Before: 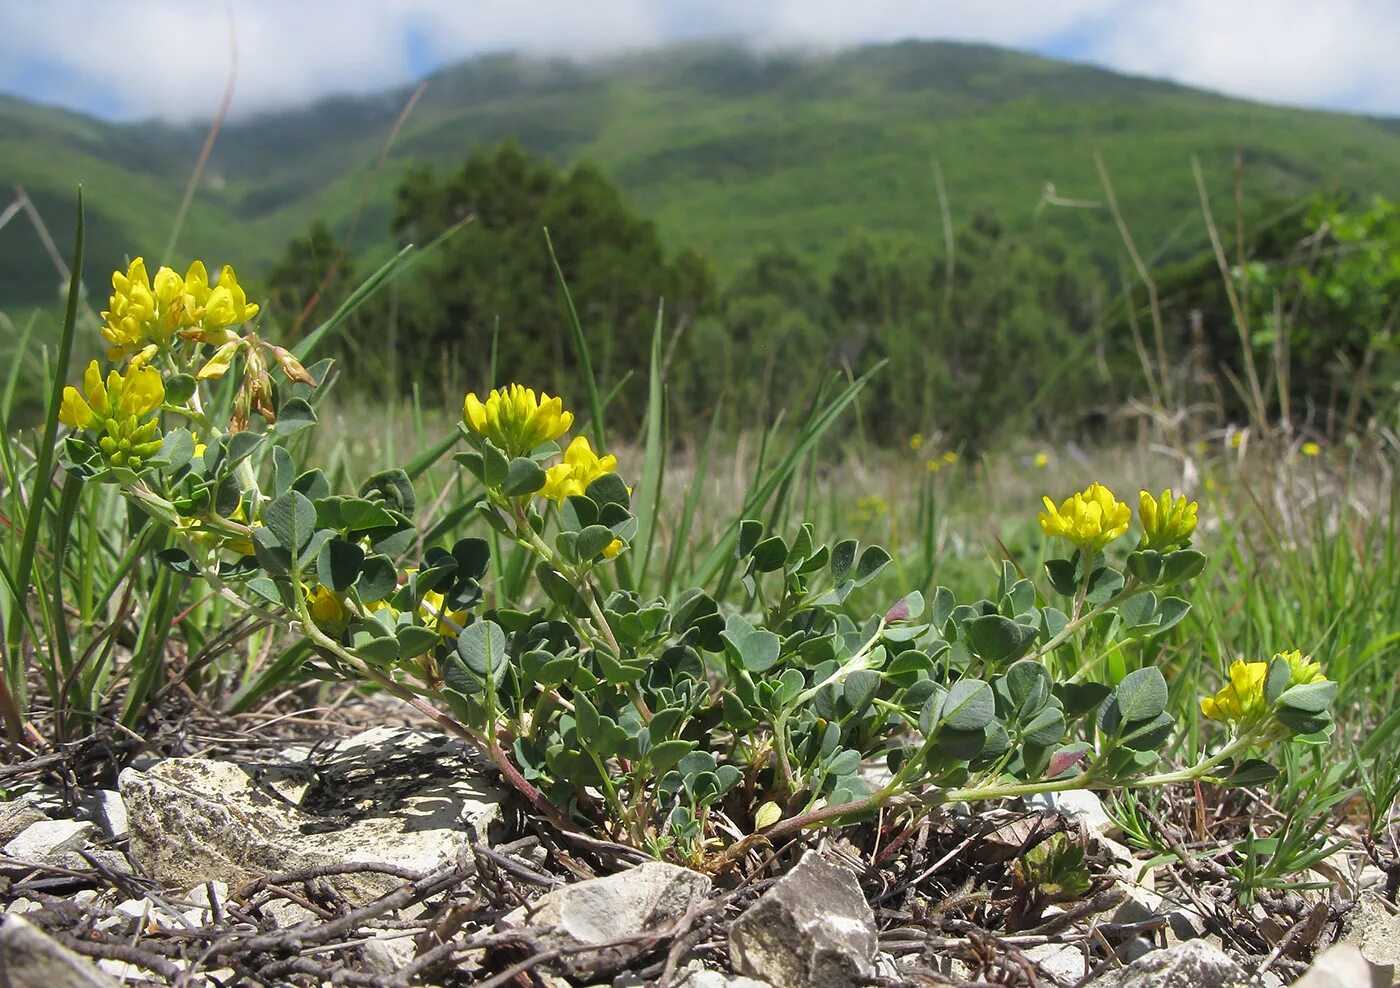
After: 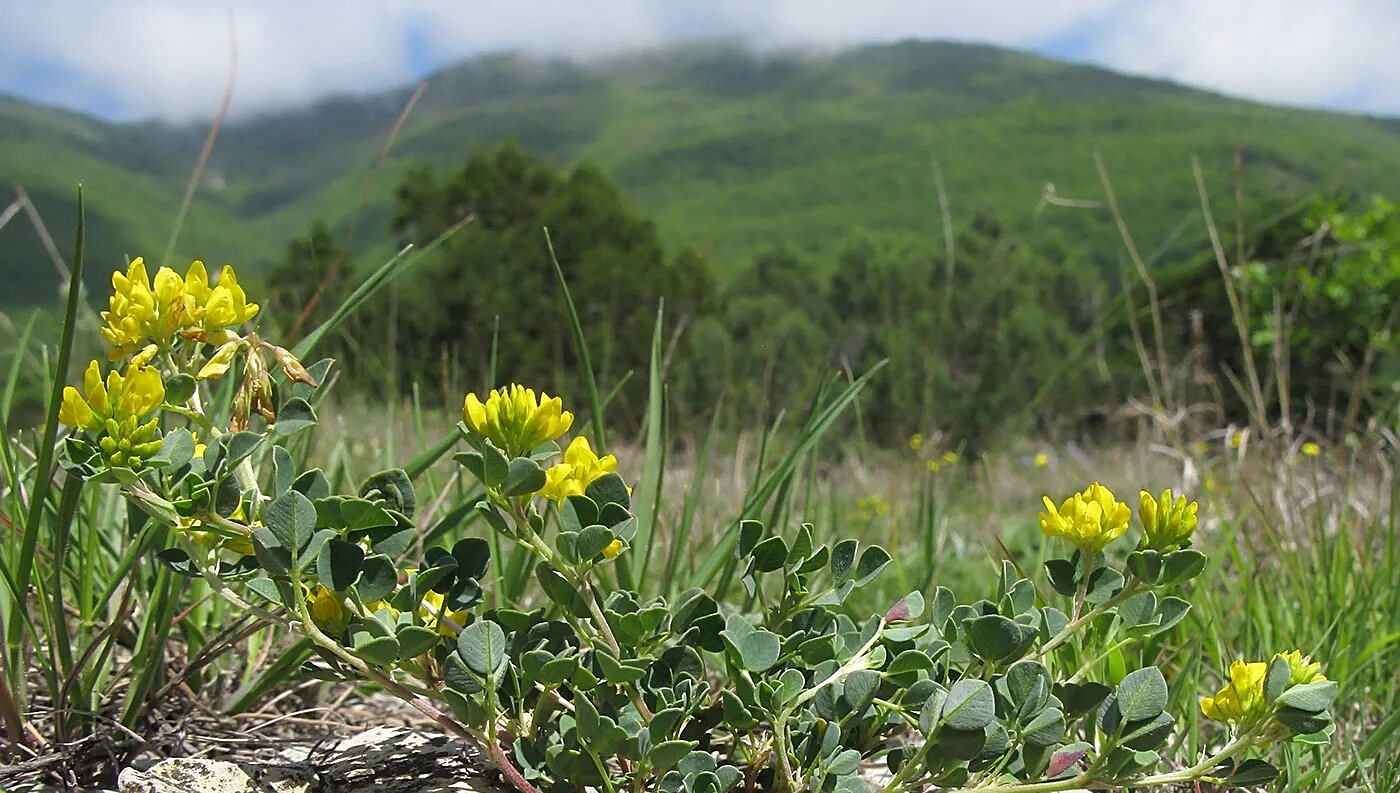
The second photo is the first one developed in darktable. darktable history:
crop: bottom 19.686%
sharpen: amount 0.499
